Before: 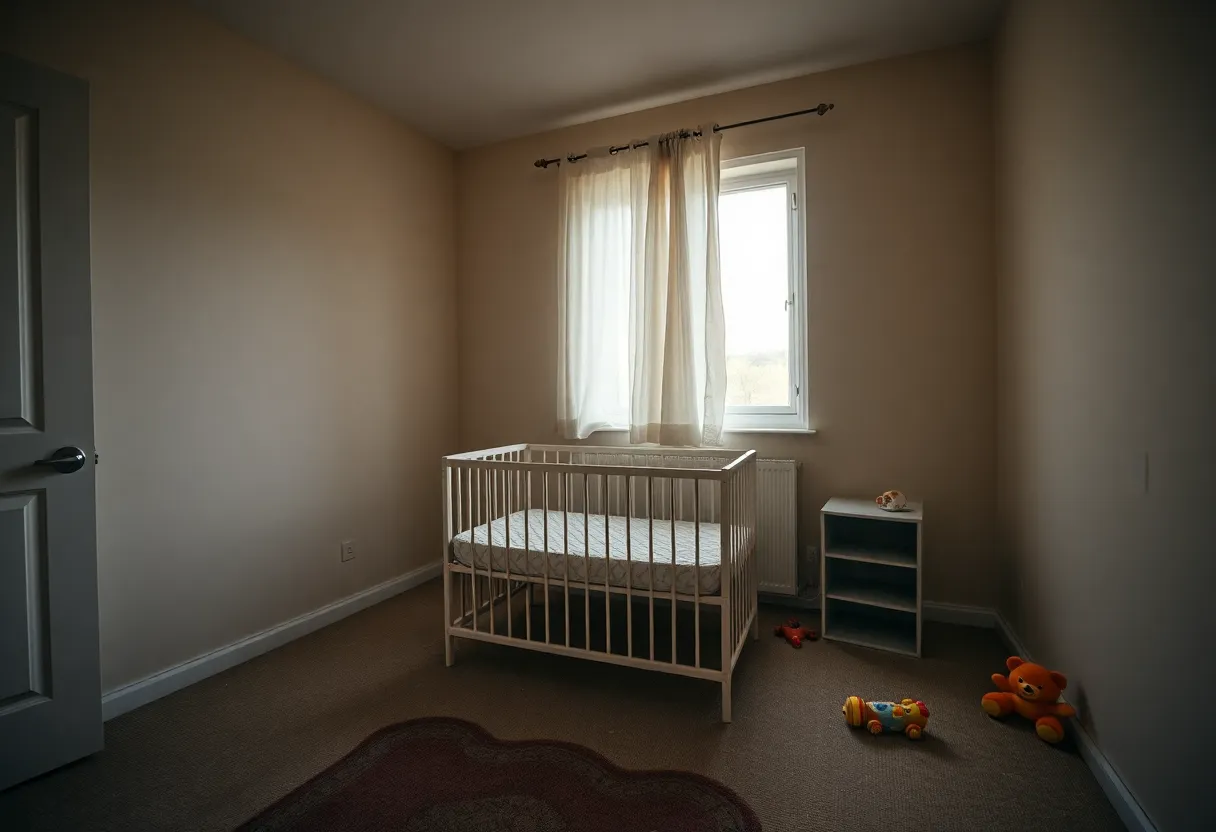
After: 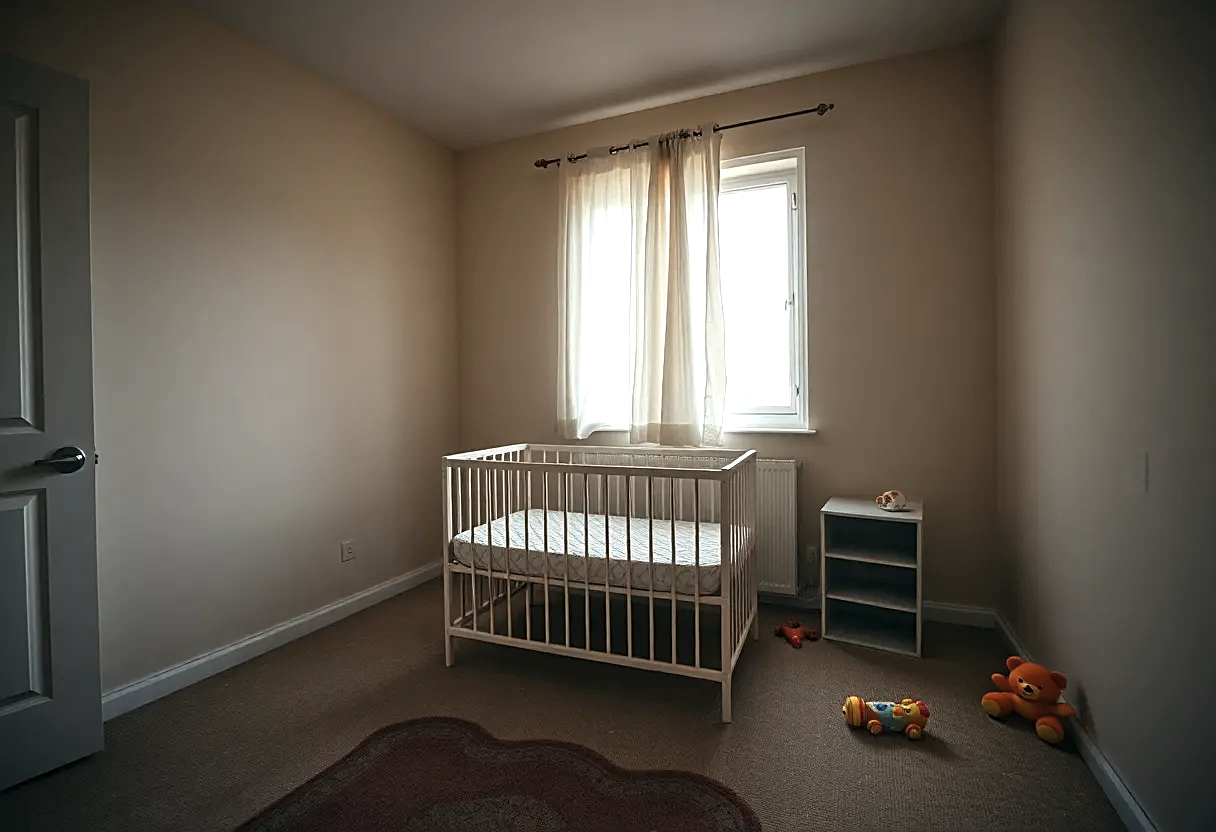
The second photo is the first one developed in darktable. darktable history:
exposure: black level correction 0, exposure 0.5 EV, compensate highlight preservation false
contrast brightness saturation: saturation -0.163
sharpen: on, module defaults
